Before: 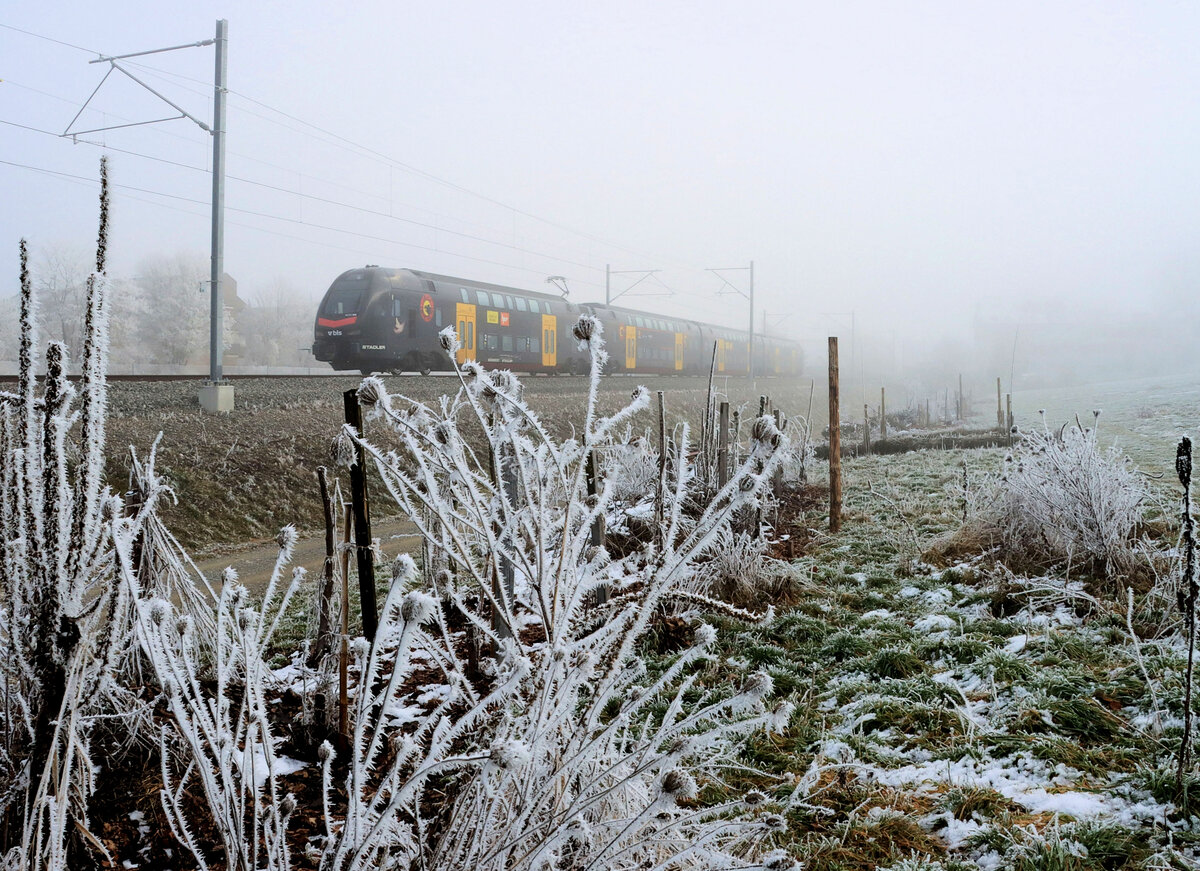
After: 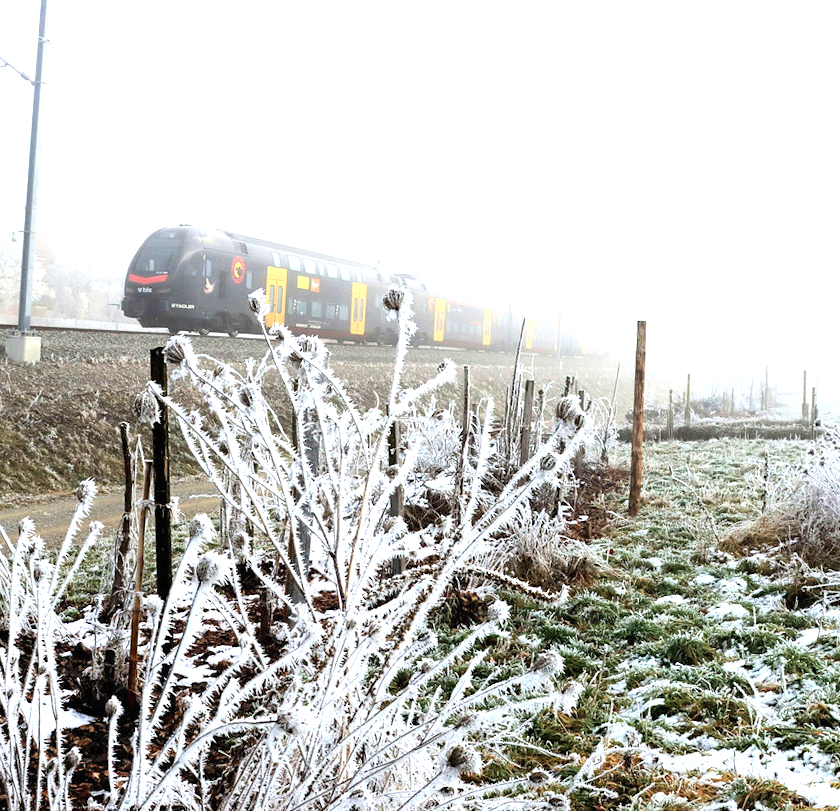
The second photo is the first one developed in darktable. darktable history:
crop and rotate: angle -3.09°, left 13.924%, top 0.015%, right 10.95%, bottom 0.039%
exposure: black level correction 0, exposure 1.172 EV, compensate exposure bias true, compensate highlight preservation false
